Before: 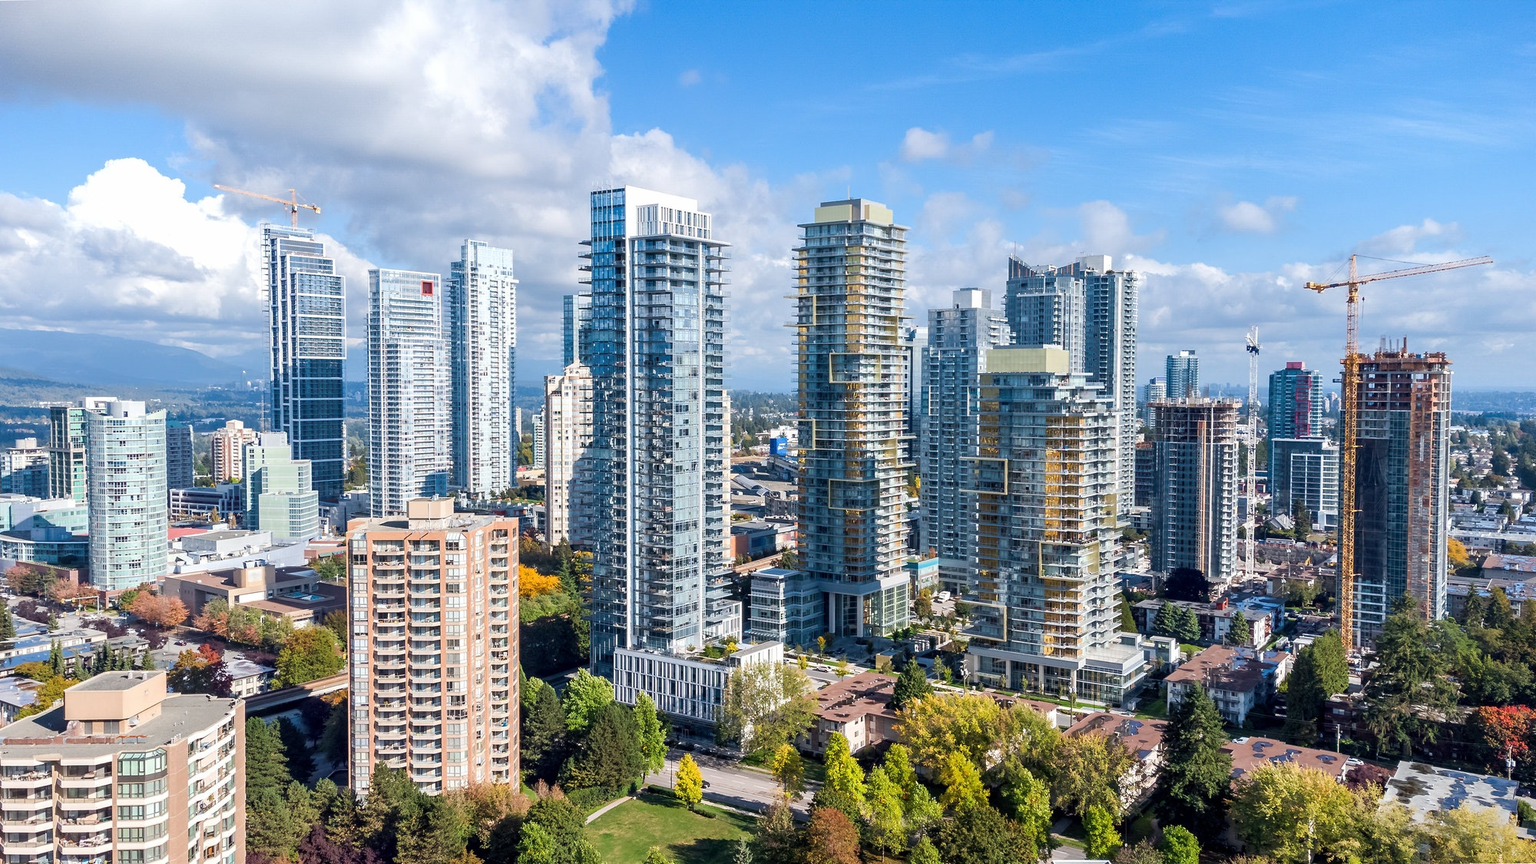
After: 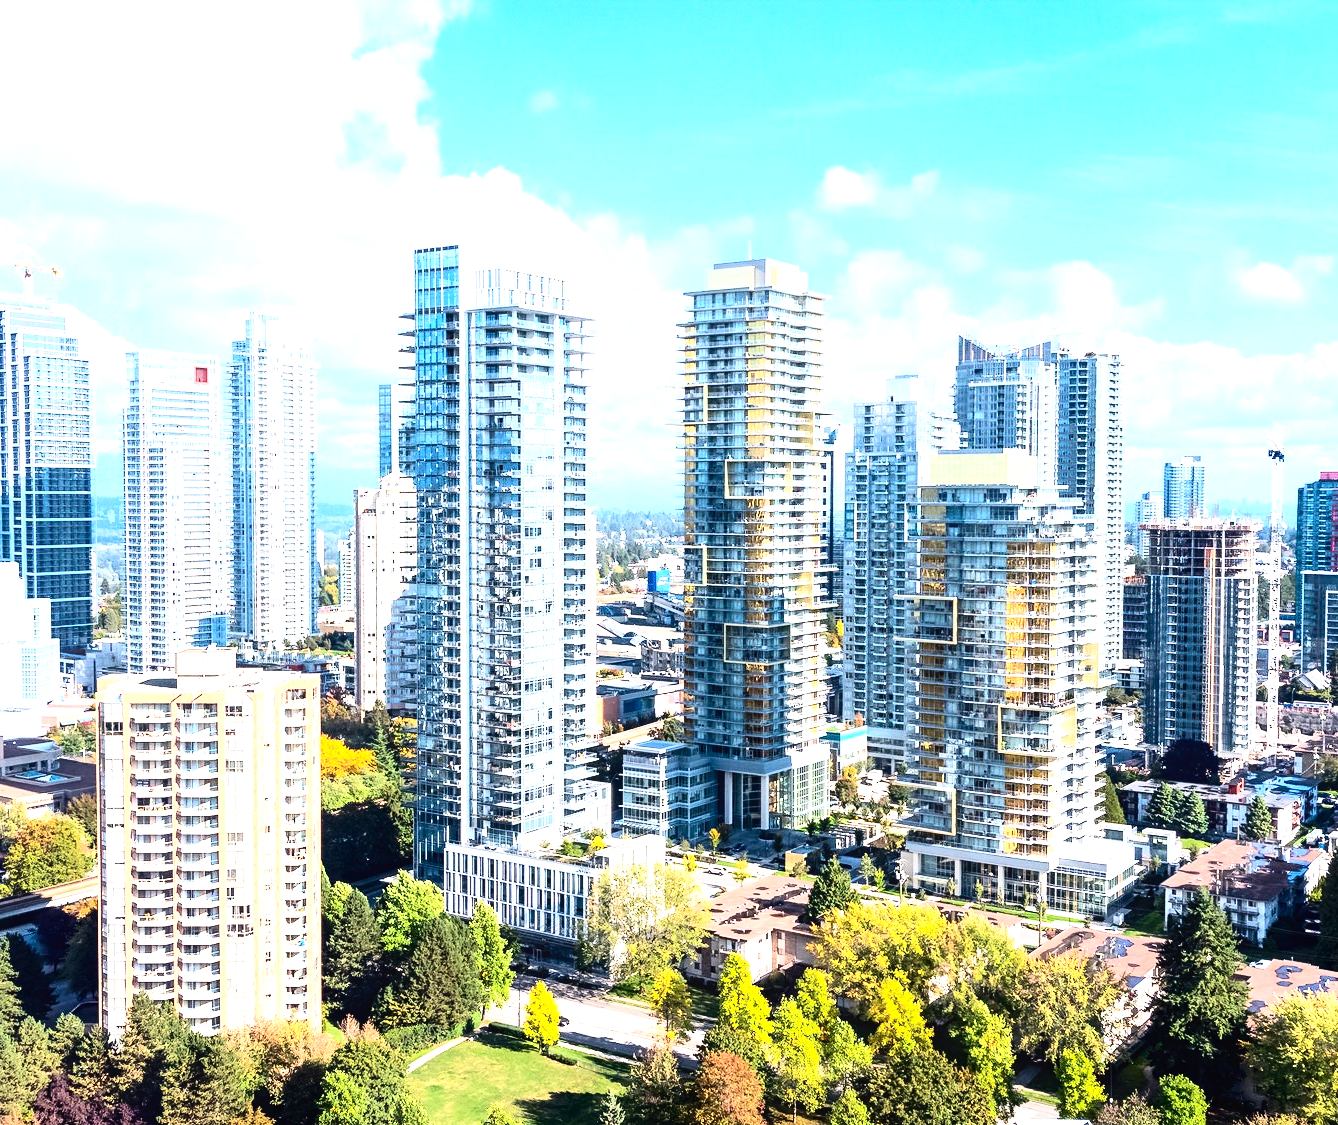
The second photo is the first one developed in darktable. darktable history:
contrast equalizer: y [[0.439, 0.44, 0.442, 0.457, 0.493, 0.498], [0.5 ×6], [0.5 ×6], [0 ×6], [0 ×6]], mix 0.789
color balance rgb: perceptual saturation grading › global saturation -0.118%, perceptual brilliance grading › highlights 7.351%, perceptual brilliance grading › mid-tones 4.433%, perceptual brilliance grading › shadows 1.924%, global vibrance 9.255%
contrast brightness saturation: contrast 0.292
crop and rotate: left 17.759%, right 15.3%
tone equalizer: -8 EV -0.449 EV, -7 EV -0.427 EV, -6 EV -0.335 EV, -5 EV -0.261 EV, -3 EV 0.212 EV, -2 EV 0.348 EV, -1 EV 0.364 EV, +0 EV 0.441 EV
exposure: black level correction 0, exposure 0.694 EV, compensate highlight preservation false
